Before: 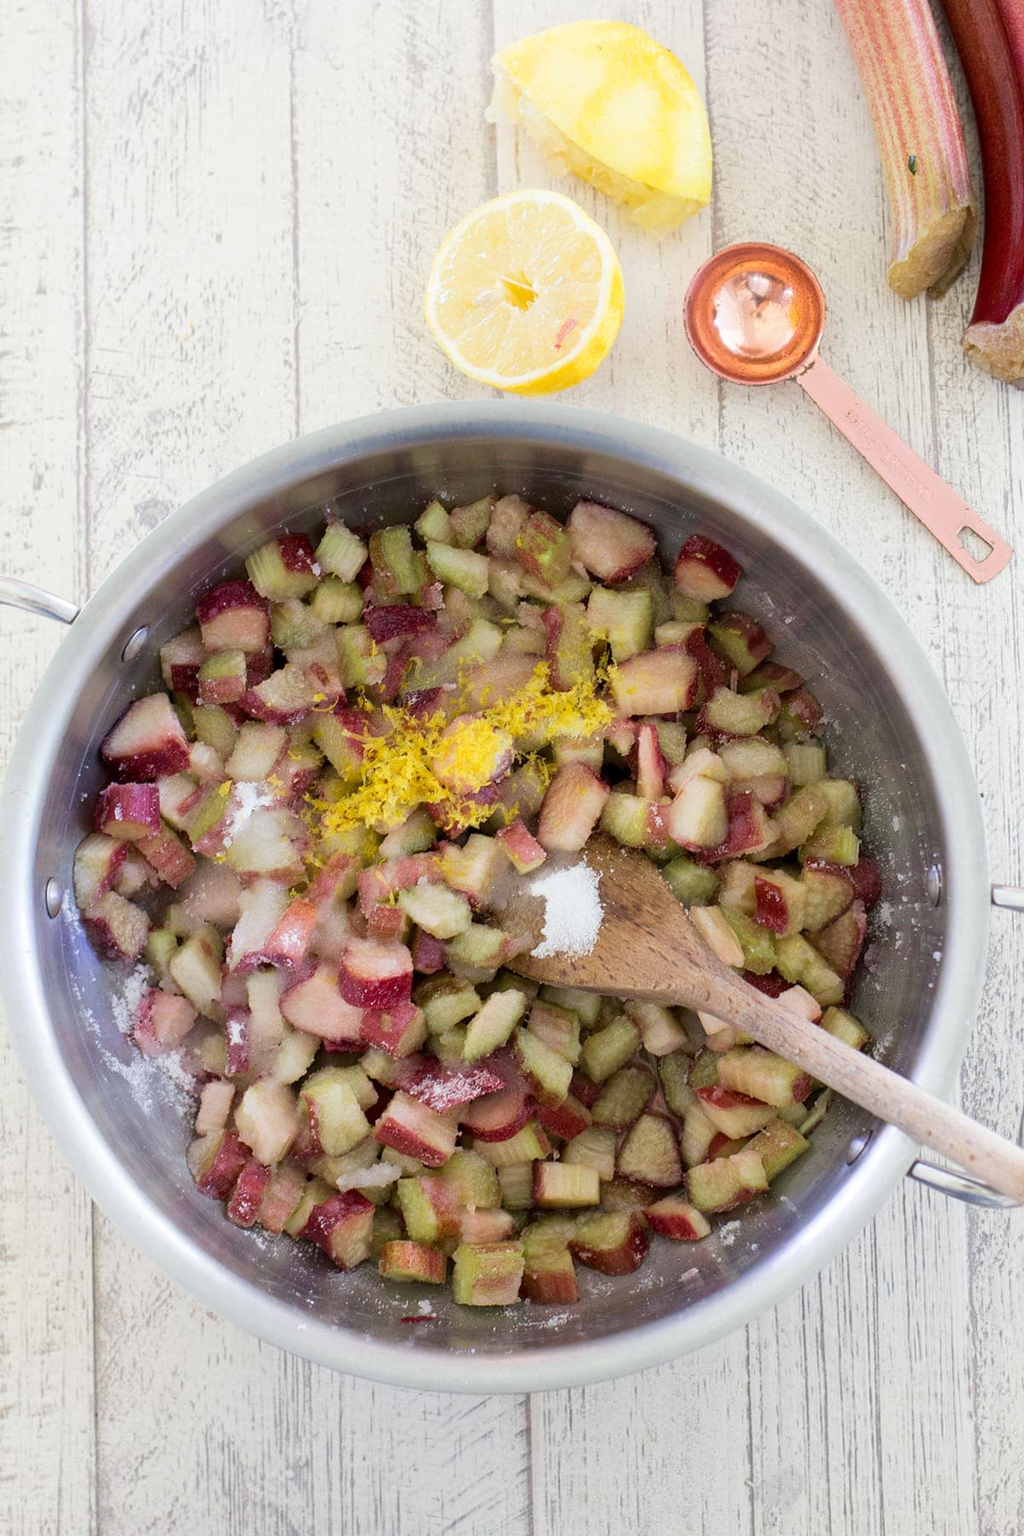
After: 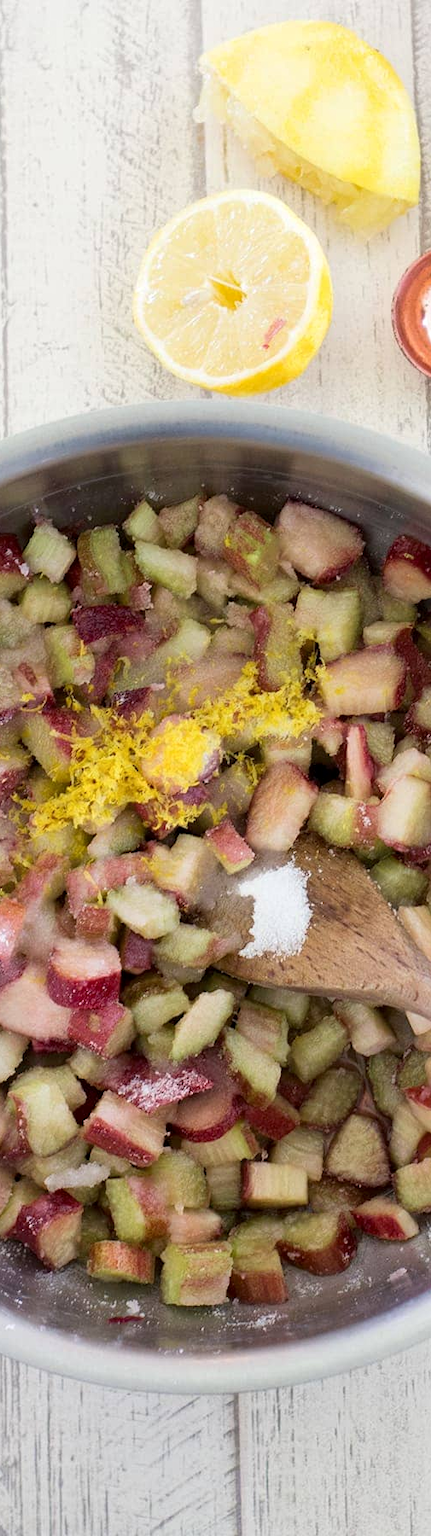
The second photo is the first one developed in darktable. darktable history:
crop: left 28.583%, right 29.231%
local contrast: mode bilateral grid, contrast 20, coarseness 50, detail 120%, midtone range 0.2
